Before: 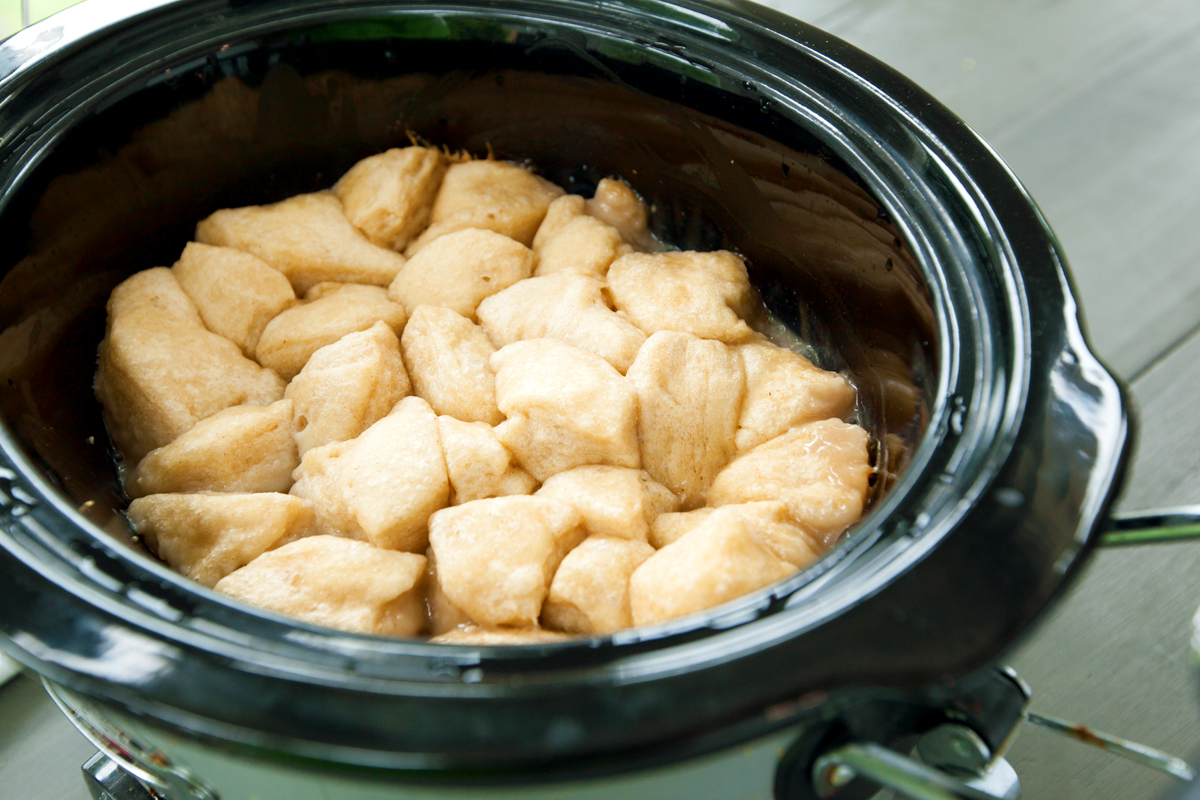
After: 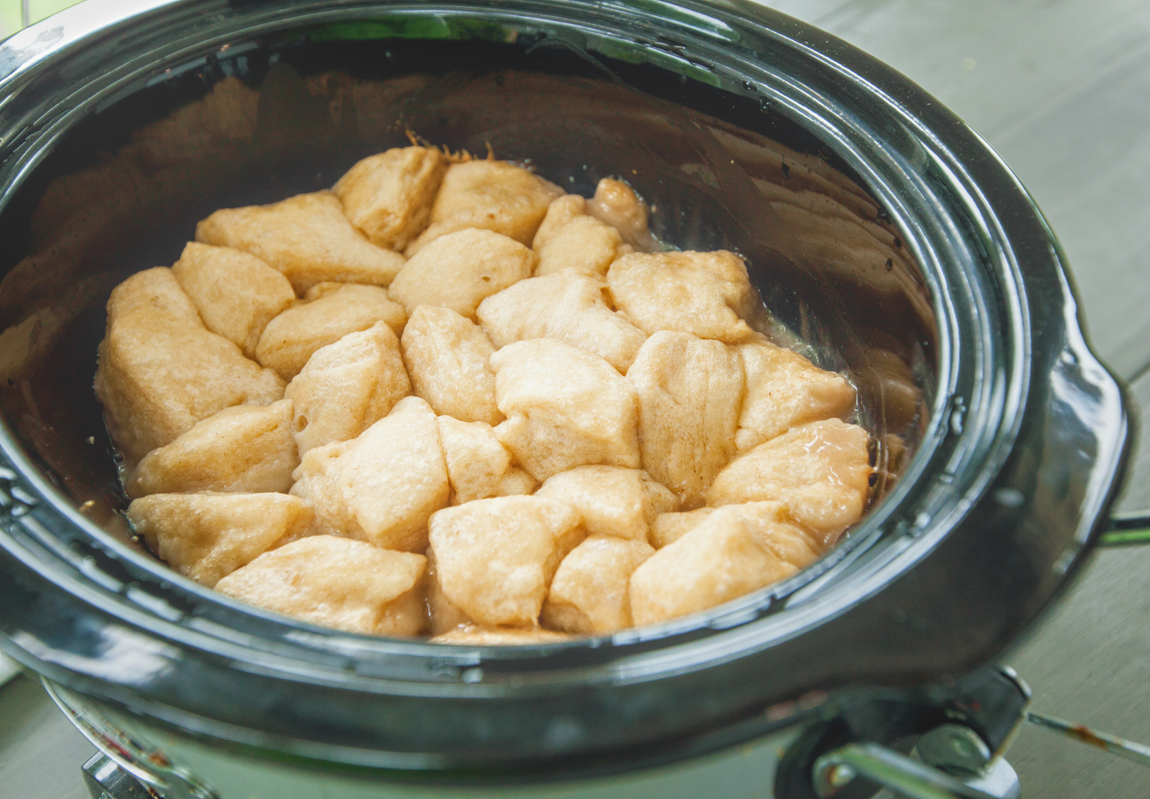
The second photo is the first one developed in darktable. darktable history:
local contrast: highlights 73%, shadows 15%, midtone range 0.197
crop: right 4.126%, bottom 0.031%
